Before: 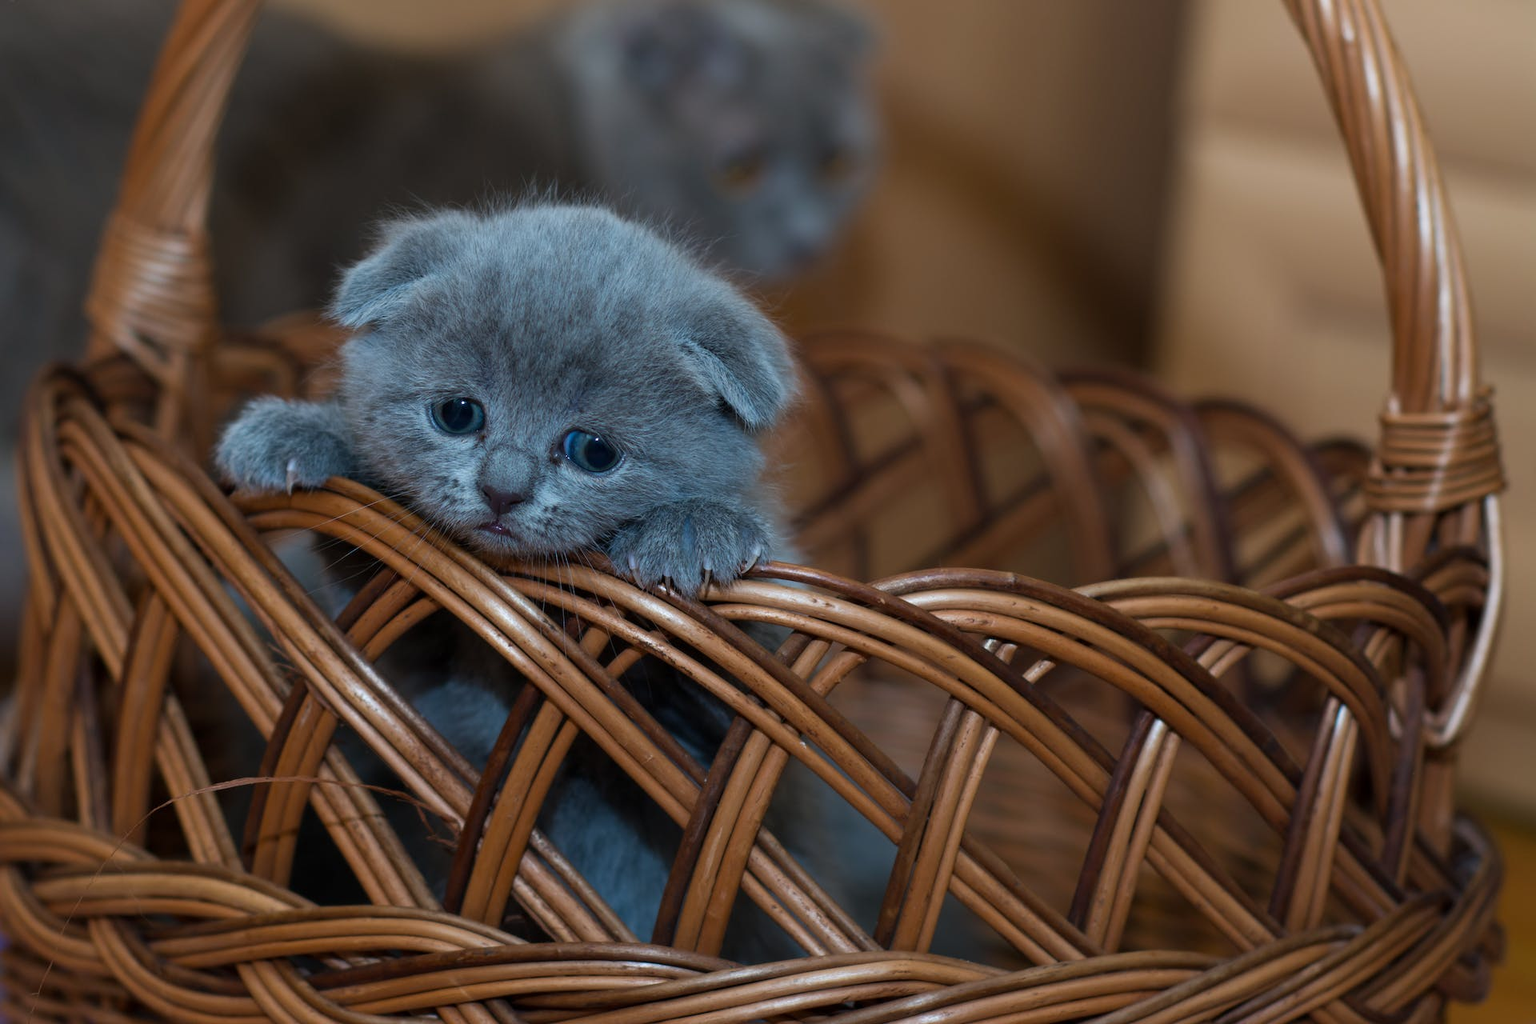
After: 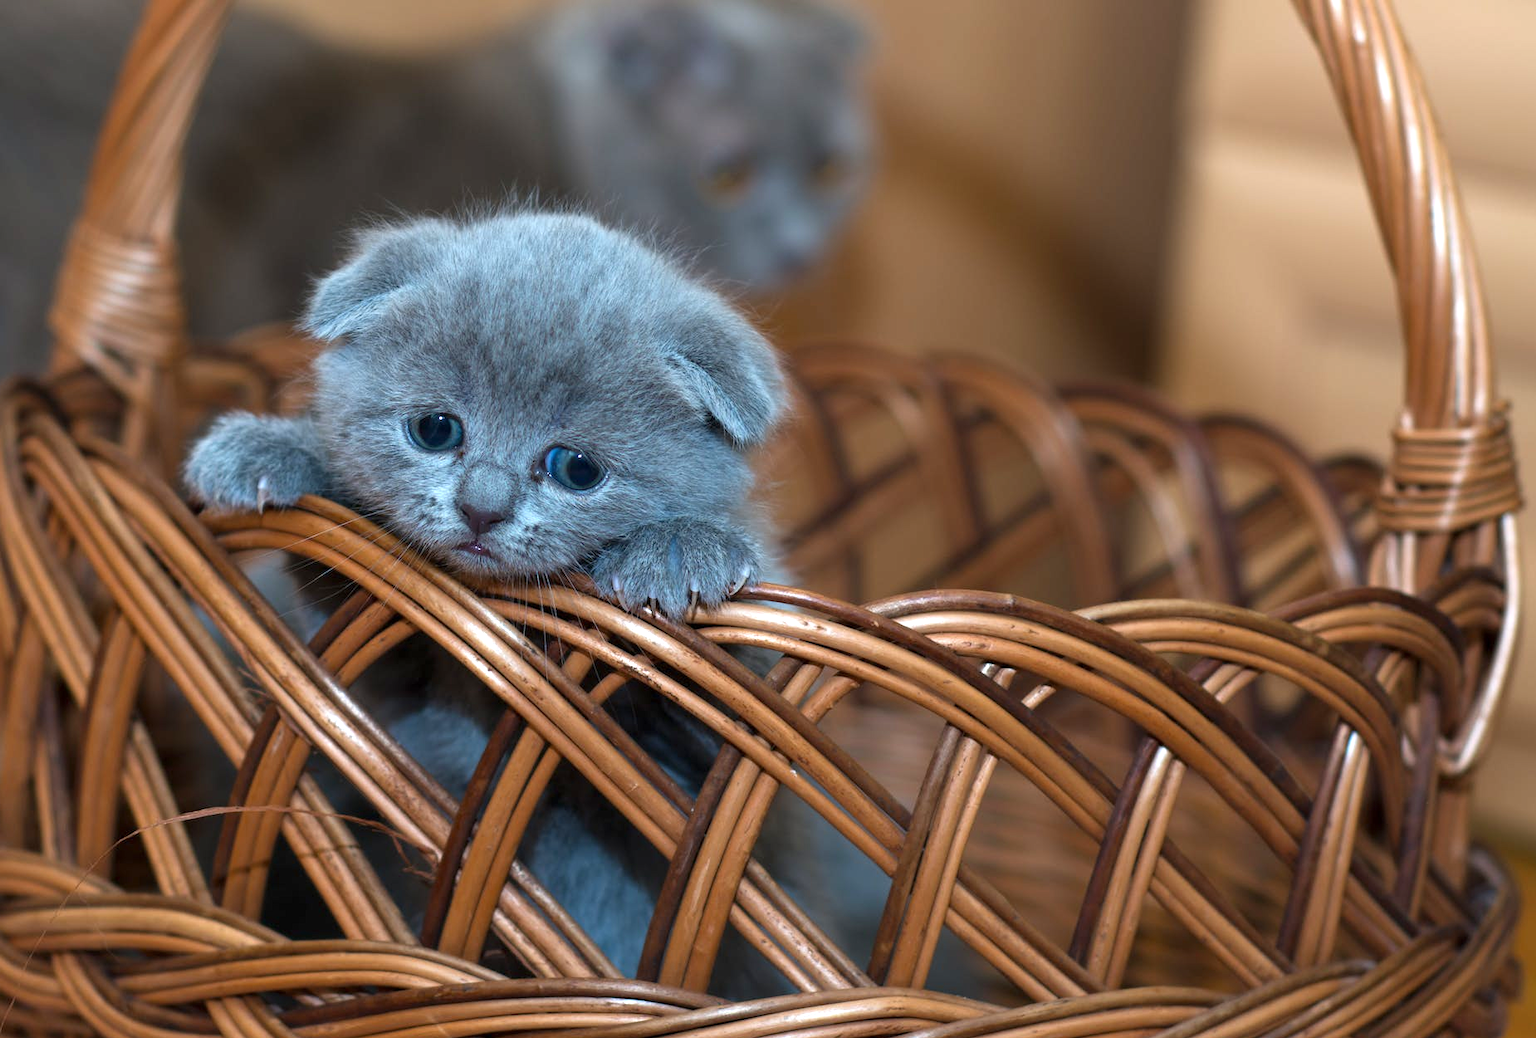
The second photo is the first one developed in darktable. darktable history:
exposure: exposure 0.935 EV, compensate highlight preservation false
crop and rotate: left 2.536%, right 1.107%, bottom 2.246%
